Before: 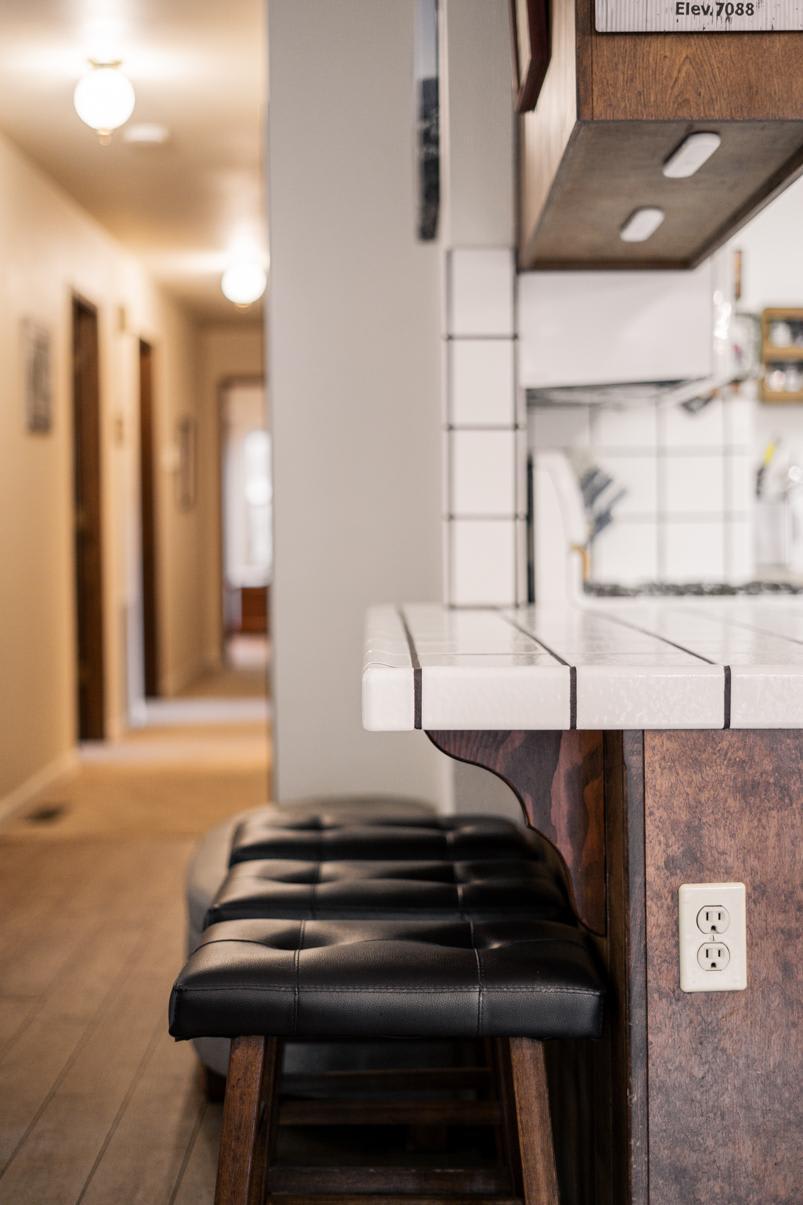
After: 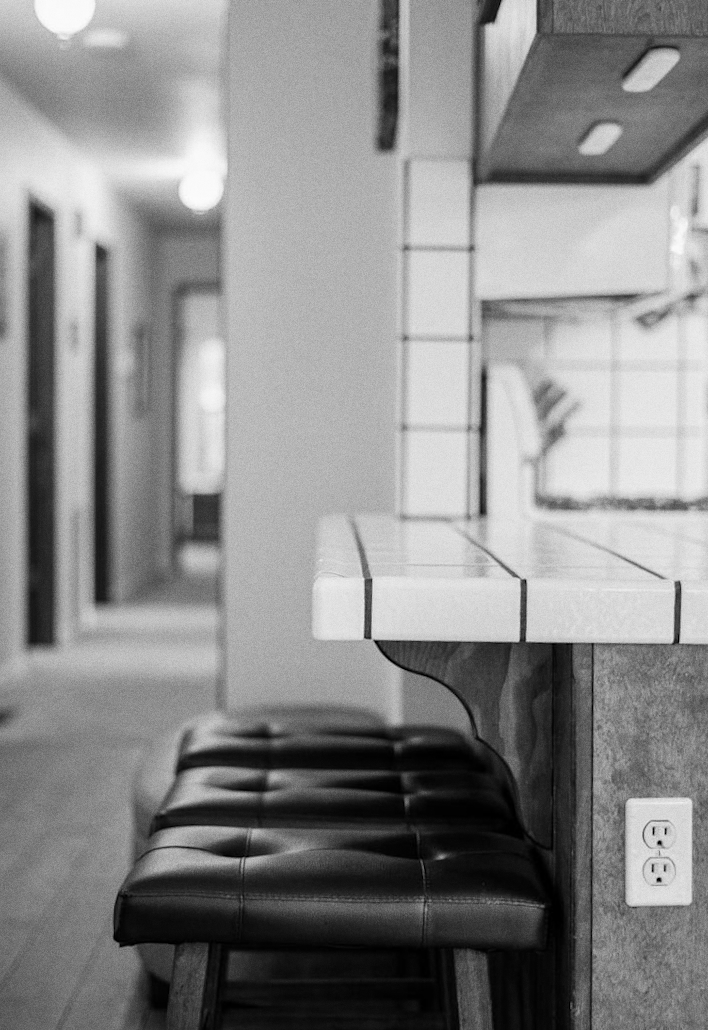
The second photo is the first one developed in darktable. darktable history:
grain: coarseness 0.09 ISO
monochrome: a 32, b 64, size 2.3
crop and rotate: angle -3.27°, left 5.211%, top 5.211%, right 4.607%, bottom 4.607%
rotate and perspective: rotation -2.29°, automatic cropping off
